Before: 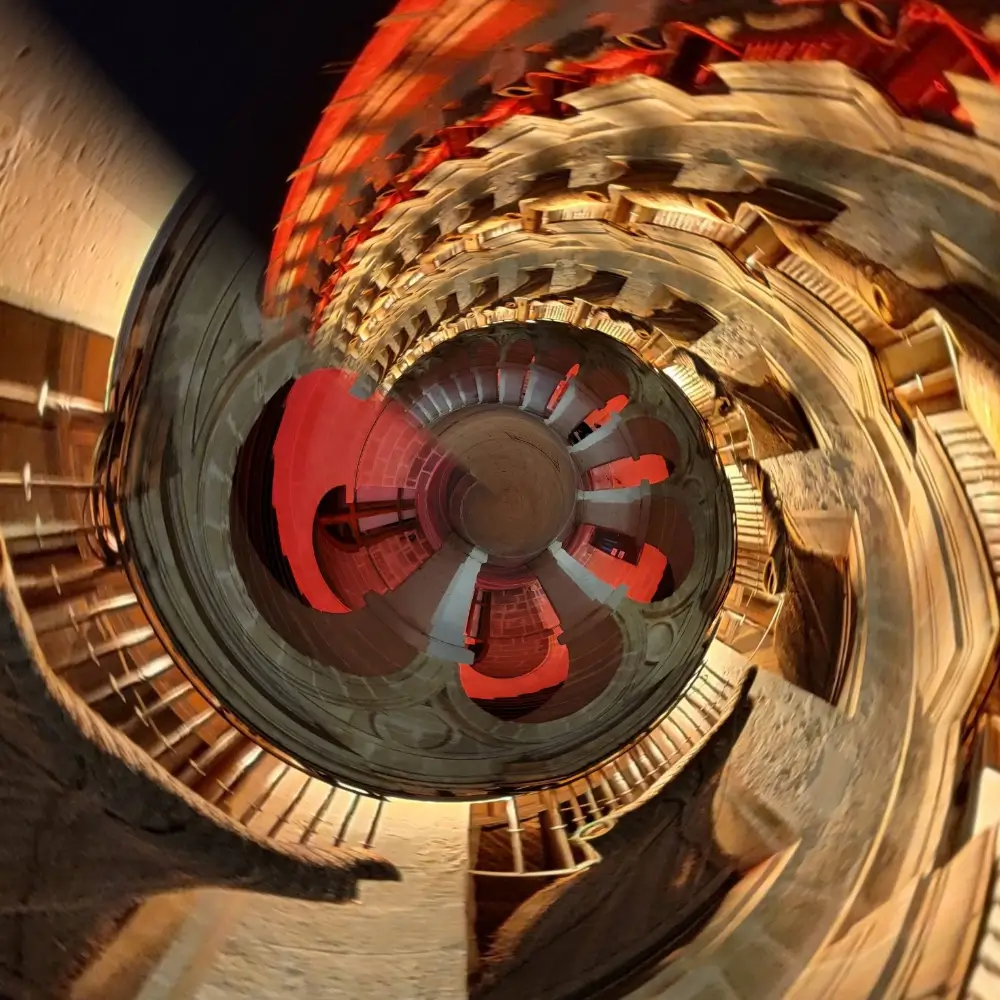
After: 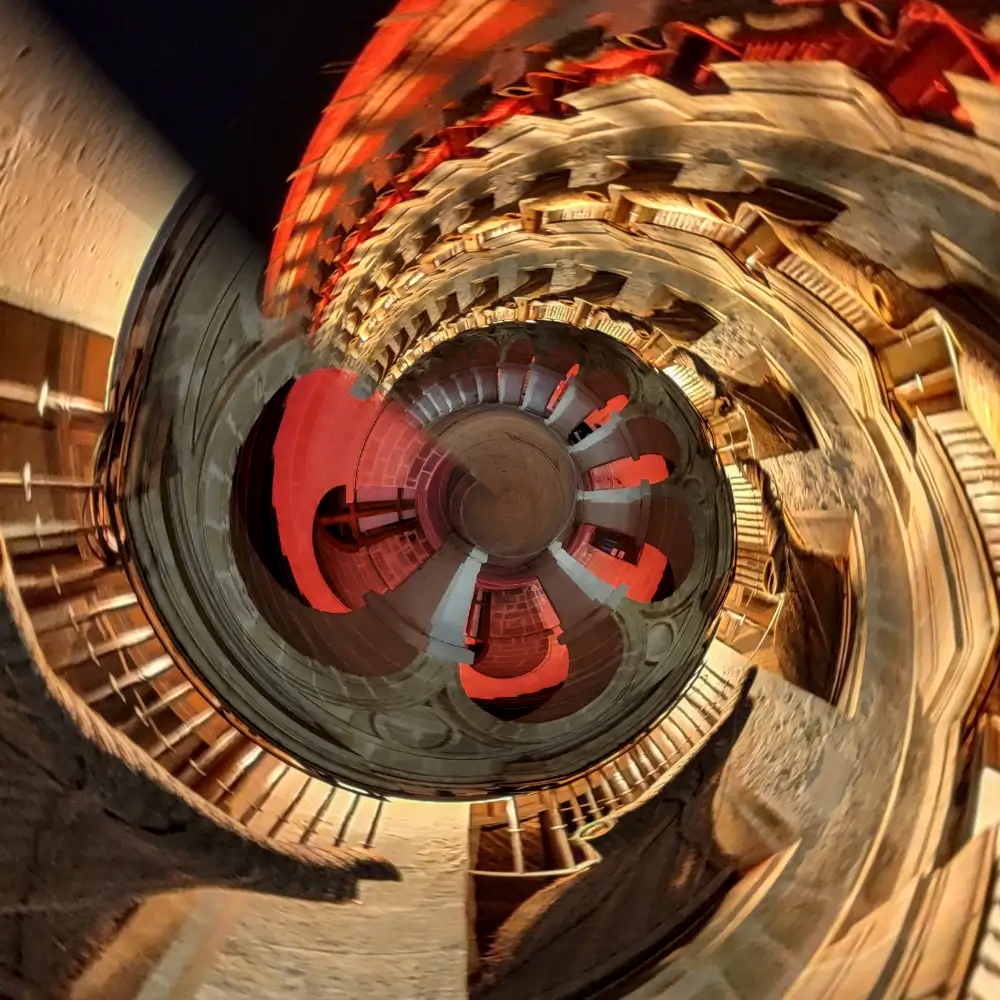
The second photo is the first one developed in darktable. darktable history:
shadows and highlights: shadows 29.32, highlights -29.32, low approximation 0.01, soften with gaussian
local contrast: on, module defaults
